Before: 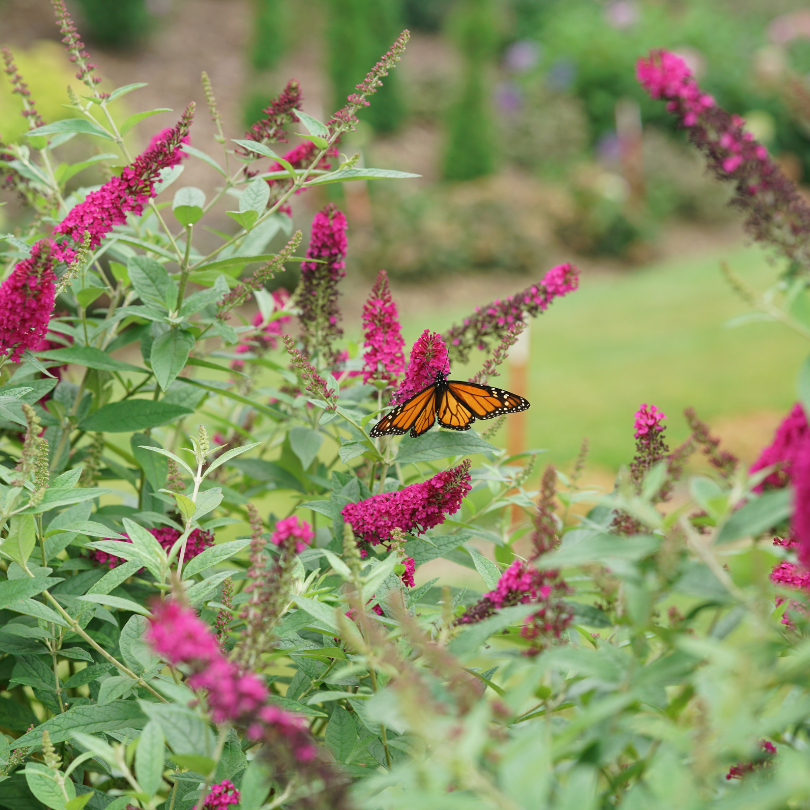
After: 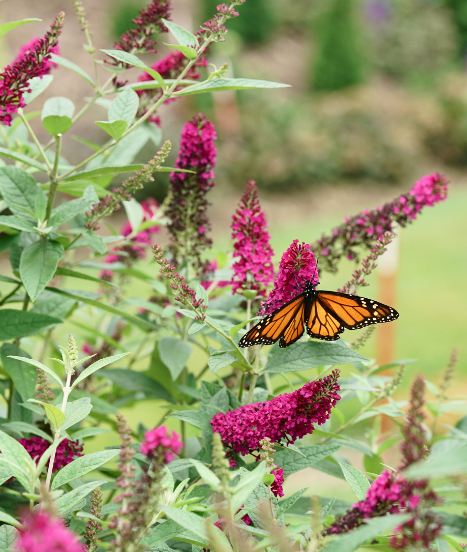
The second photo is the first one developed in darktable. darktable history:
contrast brightness saturation: contrast 0.22
crop: left 16.202%, top 11.208%, right 26.045%, bottom 20.557%
